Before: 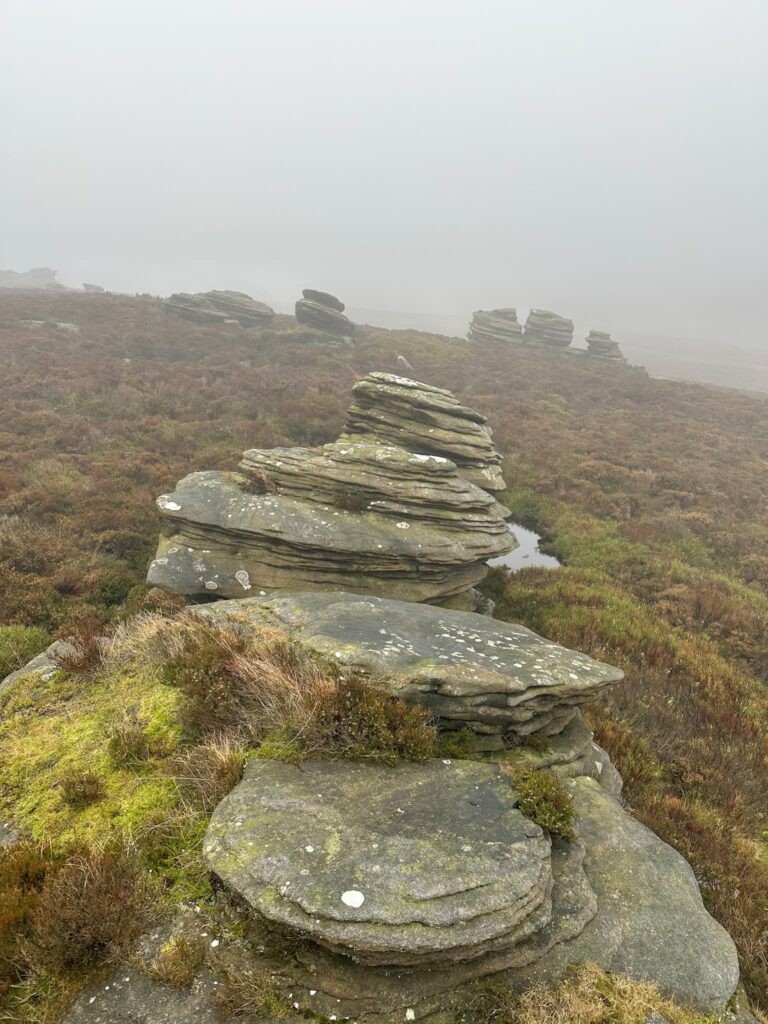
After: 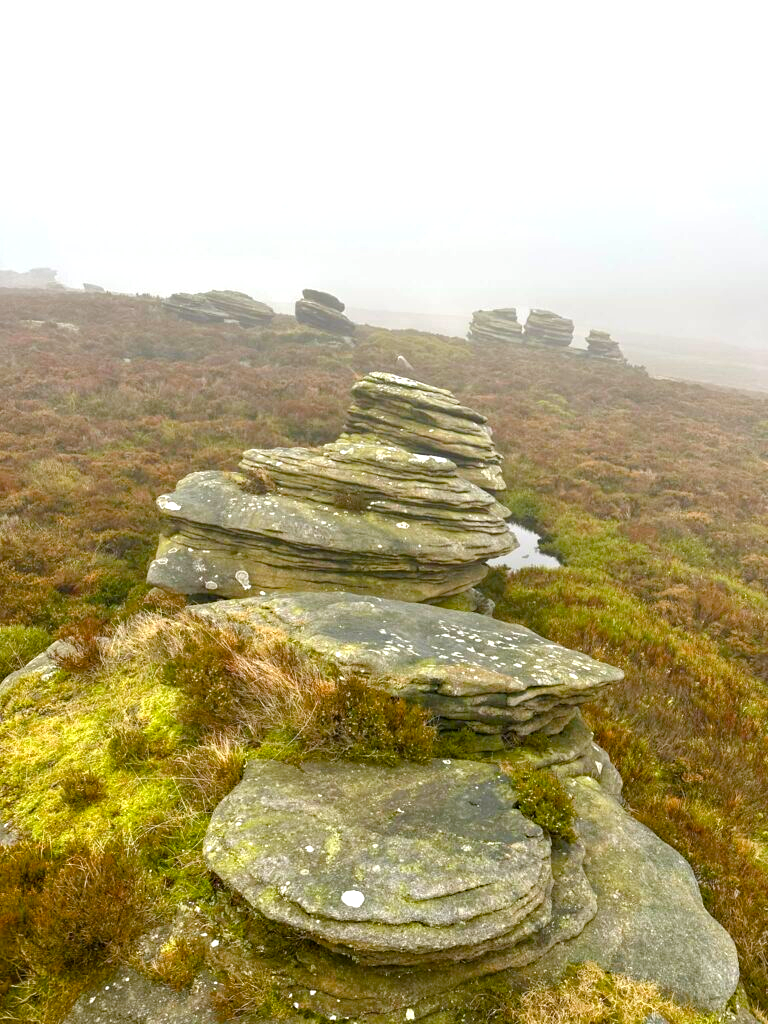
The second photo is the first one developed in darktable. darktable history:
haze removal: compatibility mode true, adaptive false
color balance rgb: linear chroma grading › shadows -2.2%, linear chroma grading › highlights -15%, linear chroma grading › global chroma -10%, linear chroma grading › mid-tones -10%, perceptual saturation grading › global saturation 45%, perceptual saturation grading › highlights -50%, perceptual saturation grading › shadows 30%, perceptual brilliance grading › global brilliance 18%, global vibrance 45%
